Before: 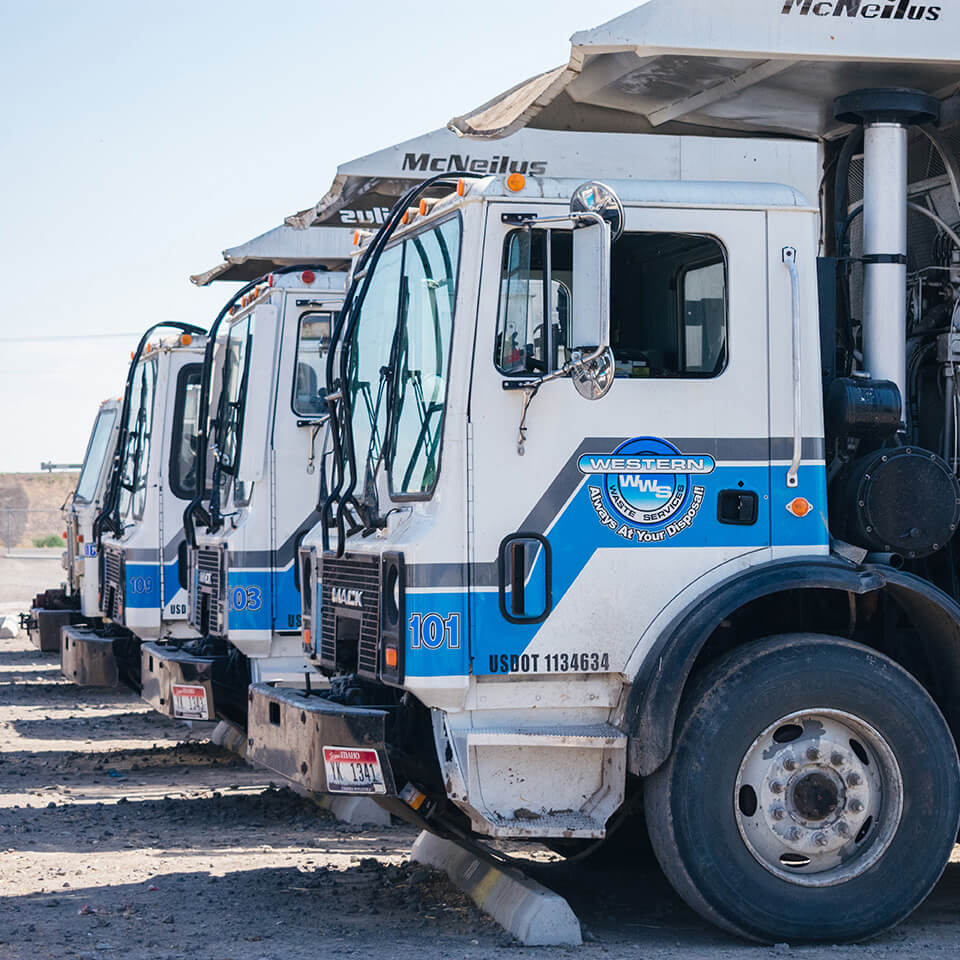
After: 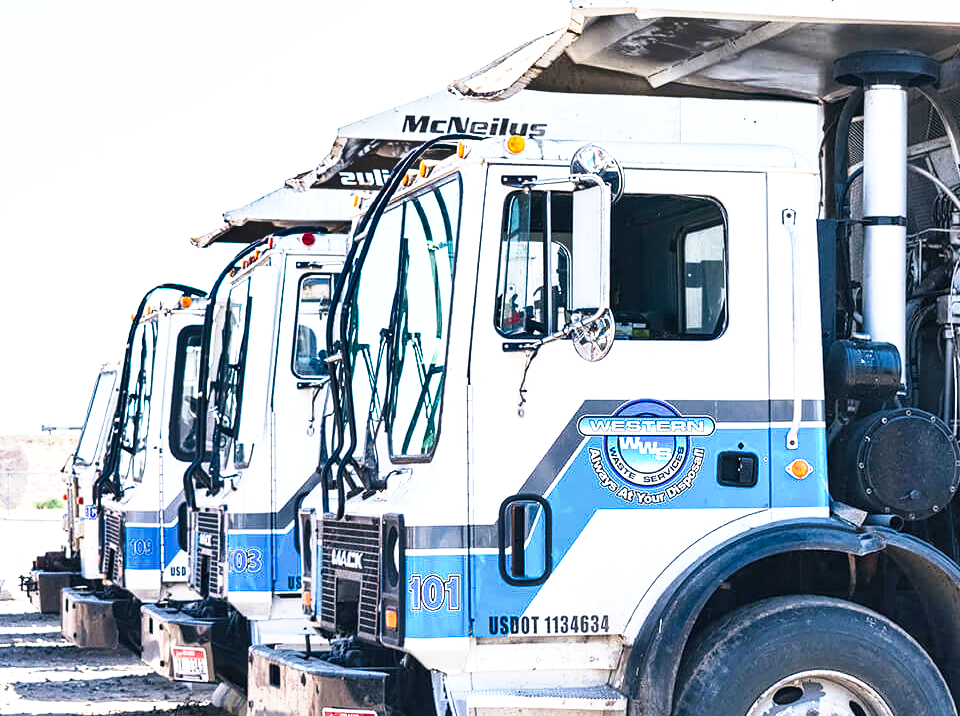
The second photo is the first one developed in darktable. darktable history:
crop: top 3.969%, bottom 21.421%
contrast equalizer: y [[0.502, 0.505, 0.512, 0.529, 0.564, 0.588], [0.5 ×6], [0.502, 0.505, 0.512, 0.529, 0.564, 0.588], [0, 0.001, 0.001, 0.004, 0.008, 0.011], [0, 0.001, 0.001, 0.004, 0.008, 0.011]]
tone curve: curves: ch0 [(0, 0) (0.051, 0.047) (0.102, 0.099) (0.236, 0.249) (0.429, 0.473) (0.67, 0.755) (0.875, 0.948) (1, 0.985)]; ch1 [(0, 0) (0.339, 0.298) (0.402, 0.363) (0.453, 0.413) (0.485, 0.469) (0.494, 0.493) (0.504, 0.502) (0.515, 0.526) (0.563, 0.591) (0.597, 0.639) (0.834, 0.888) (1, 1)]; ch2 [(0, 0) (0.362, 0.353) (0.425, 0.439) (0.501, 0.501) (0.537, 0.538) (0.58, 0.59) (0.642, 0.669) (0.773, 0.856) (1, 1)], preserve colors none
shadows and highlights: low approximation 0.01, soften with gaussian
exposure: black level correction 0, exposure 1.101 EV, compensate highlight preservation false
